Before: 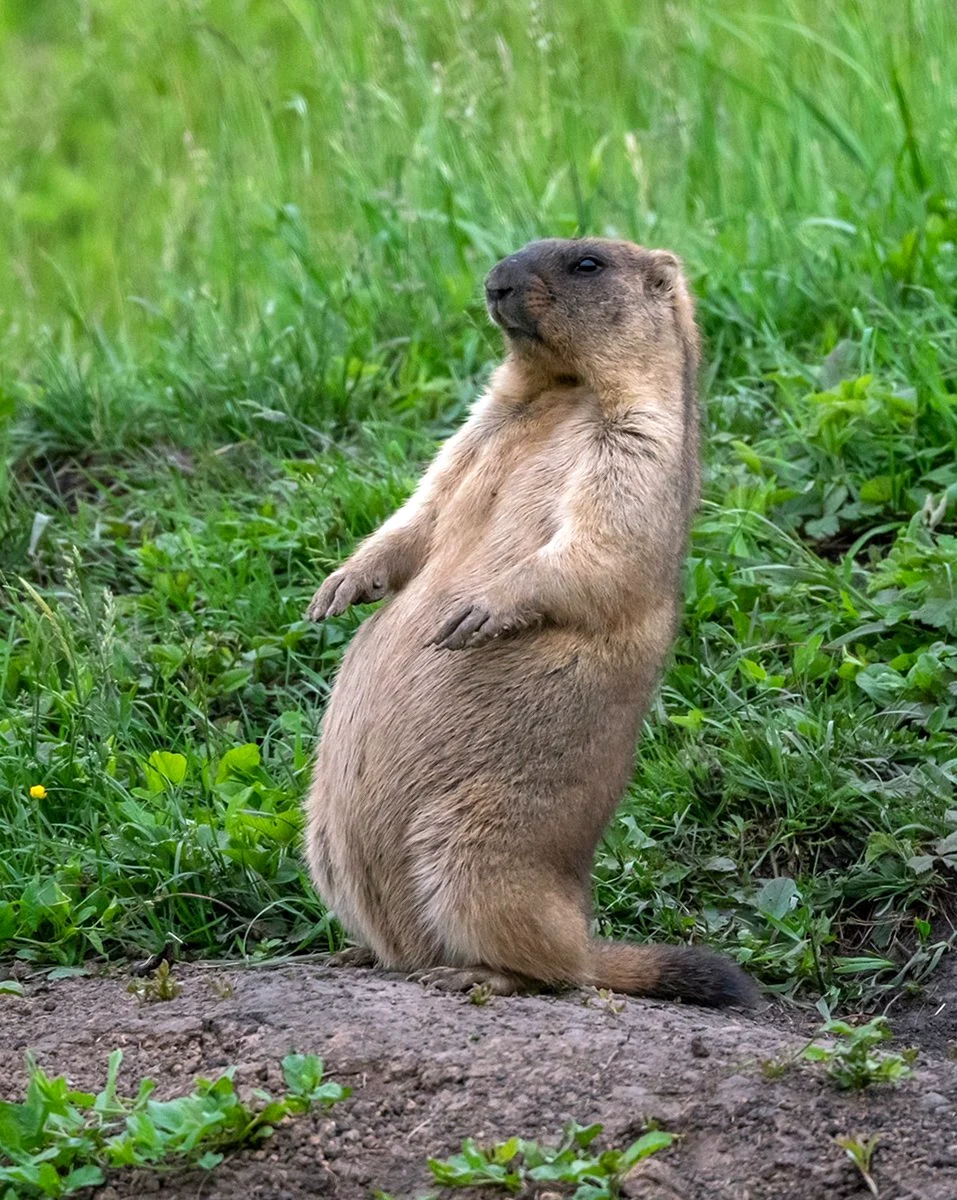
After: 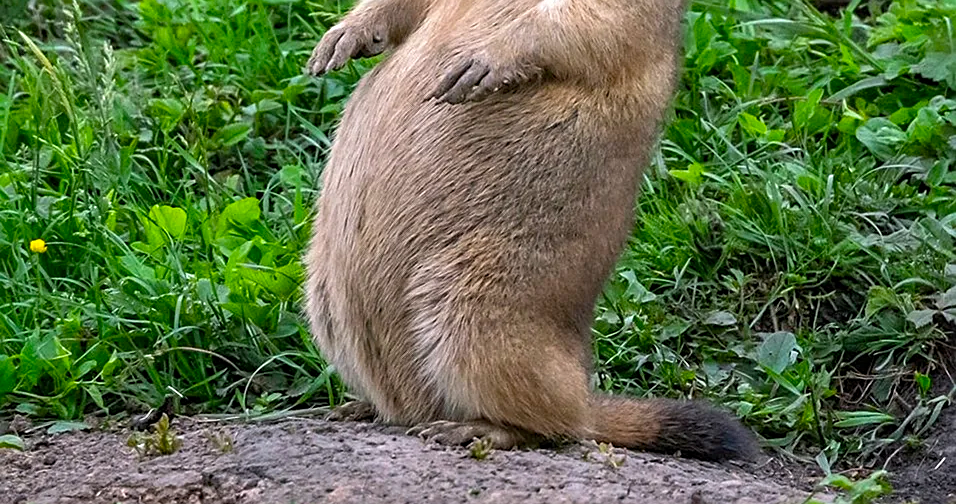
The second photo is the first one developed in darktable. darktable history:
color balance: output saturation 120%
crop: top 45.551%, bottom 12.262%
sharpen: on, module defaults
